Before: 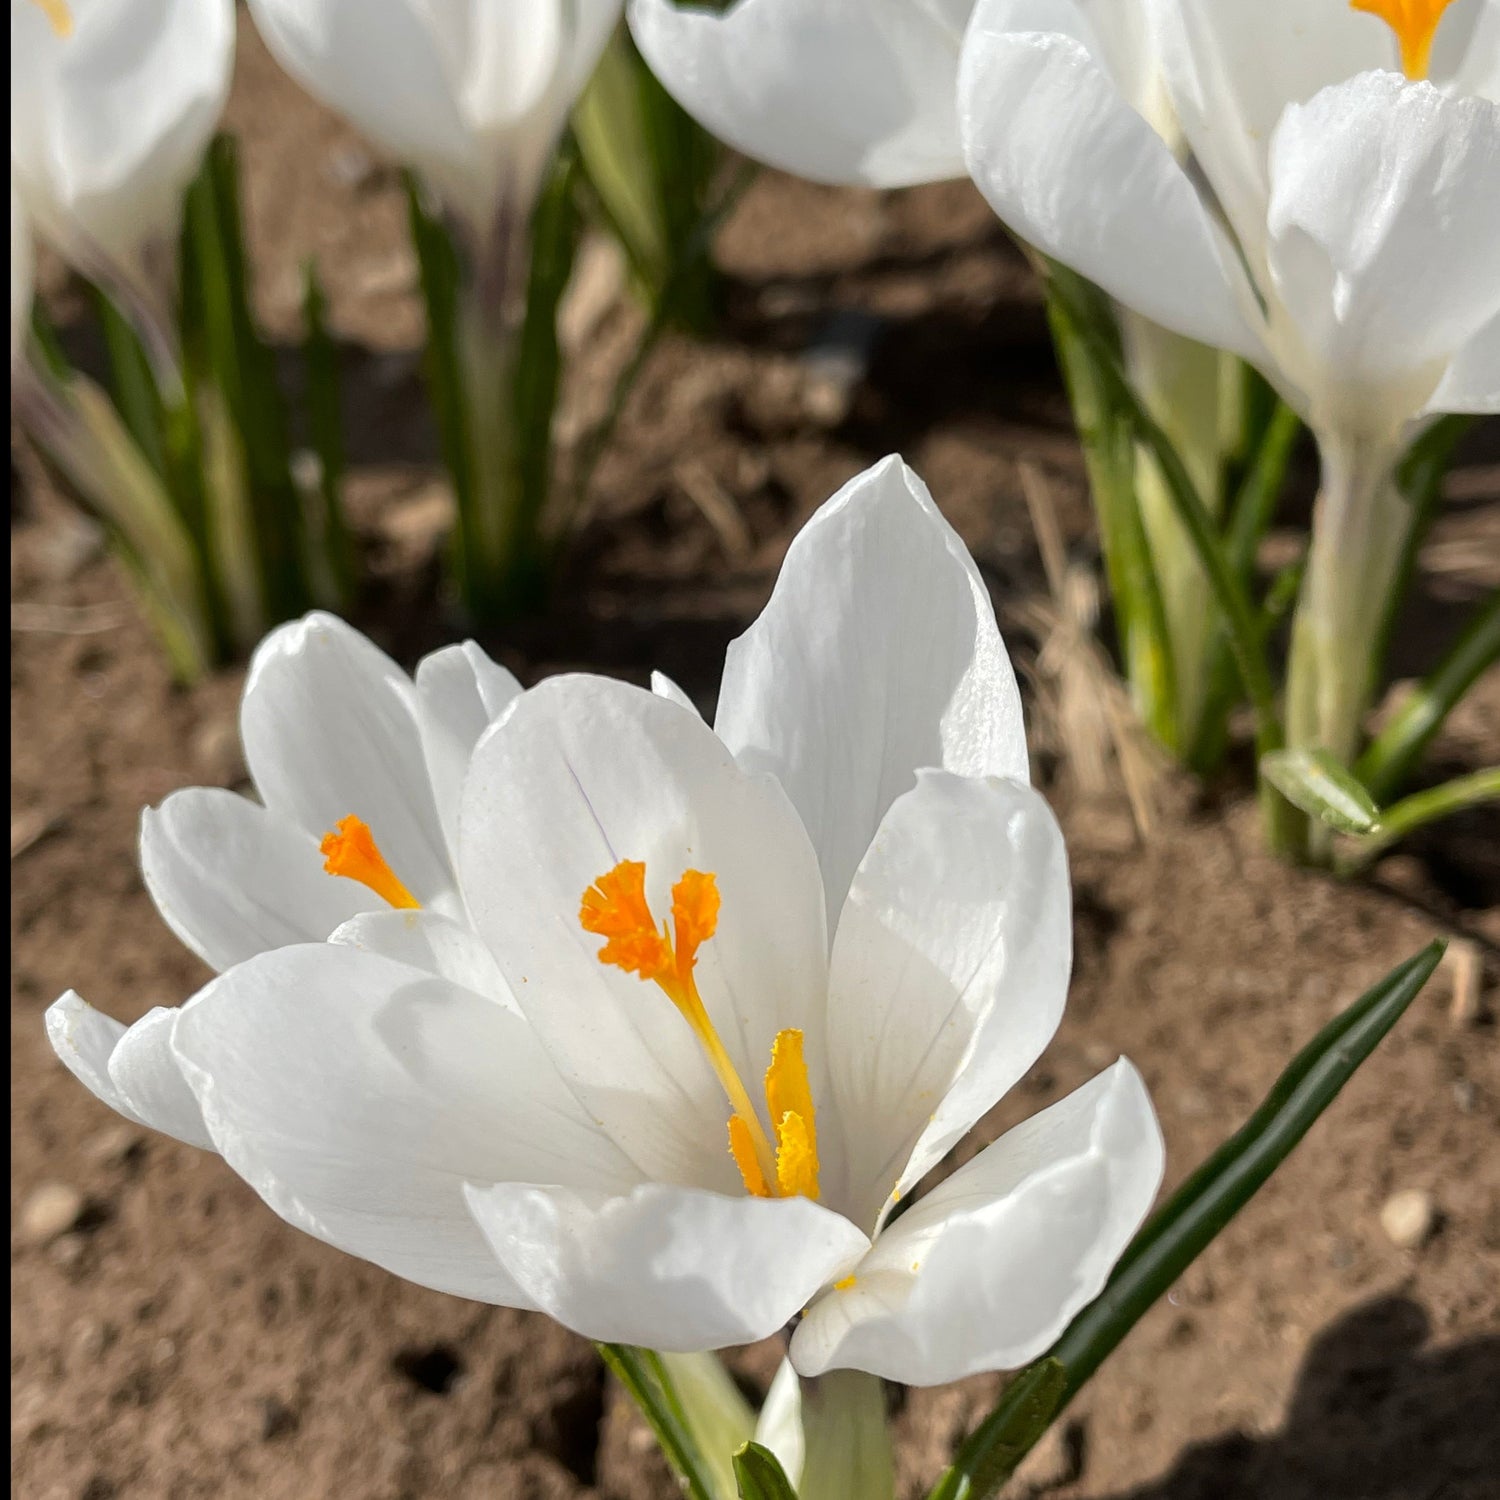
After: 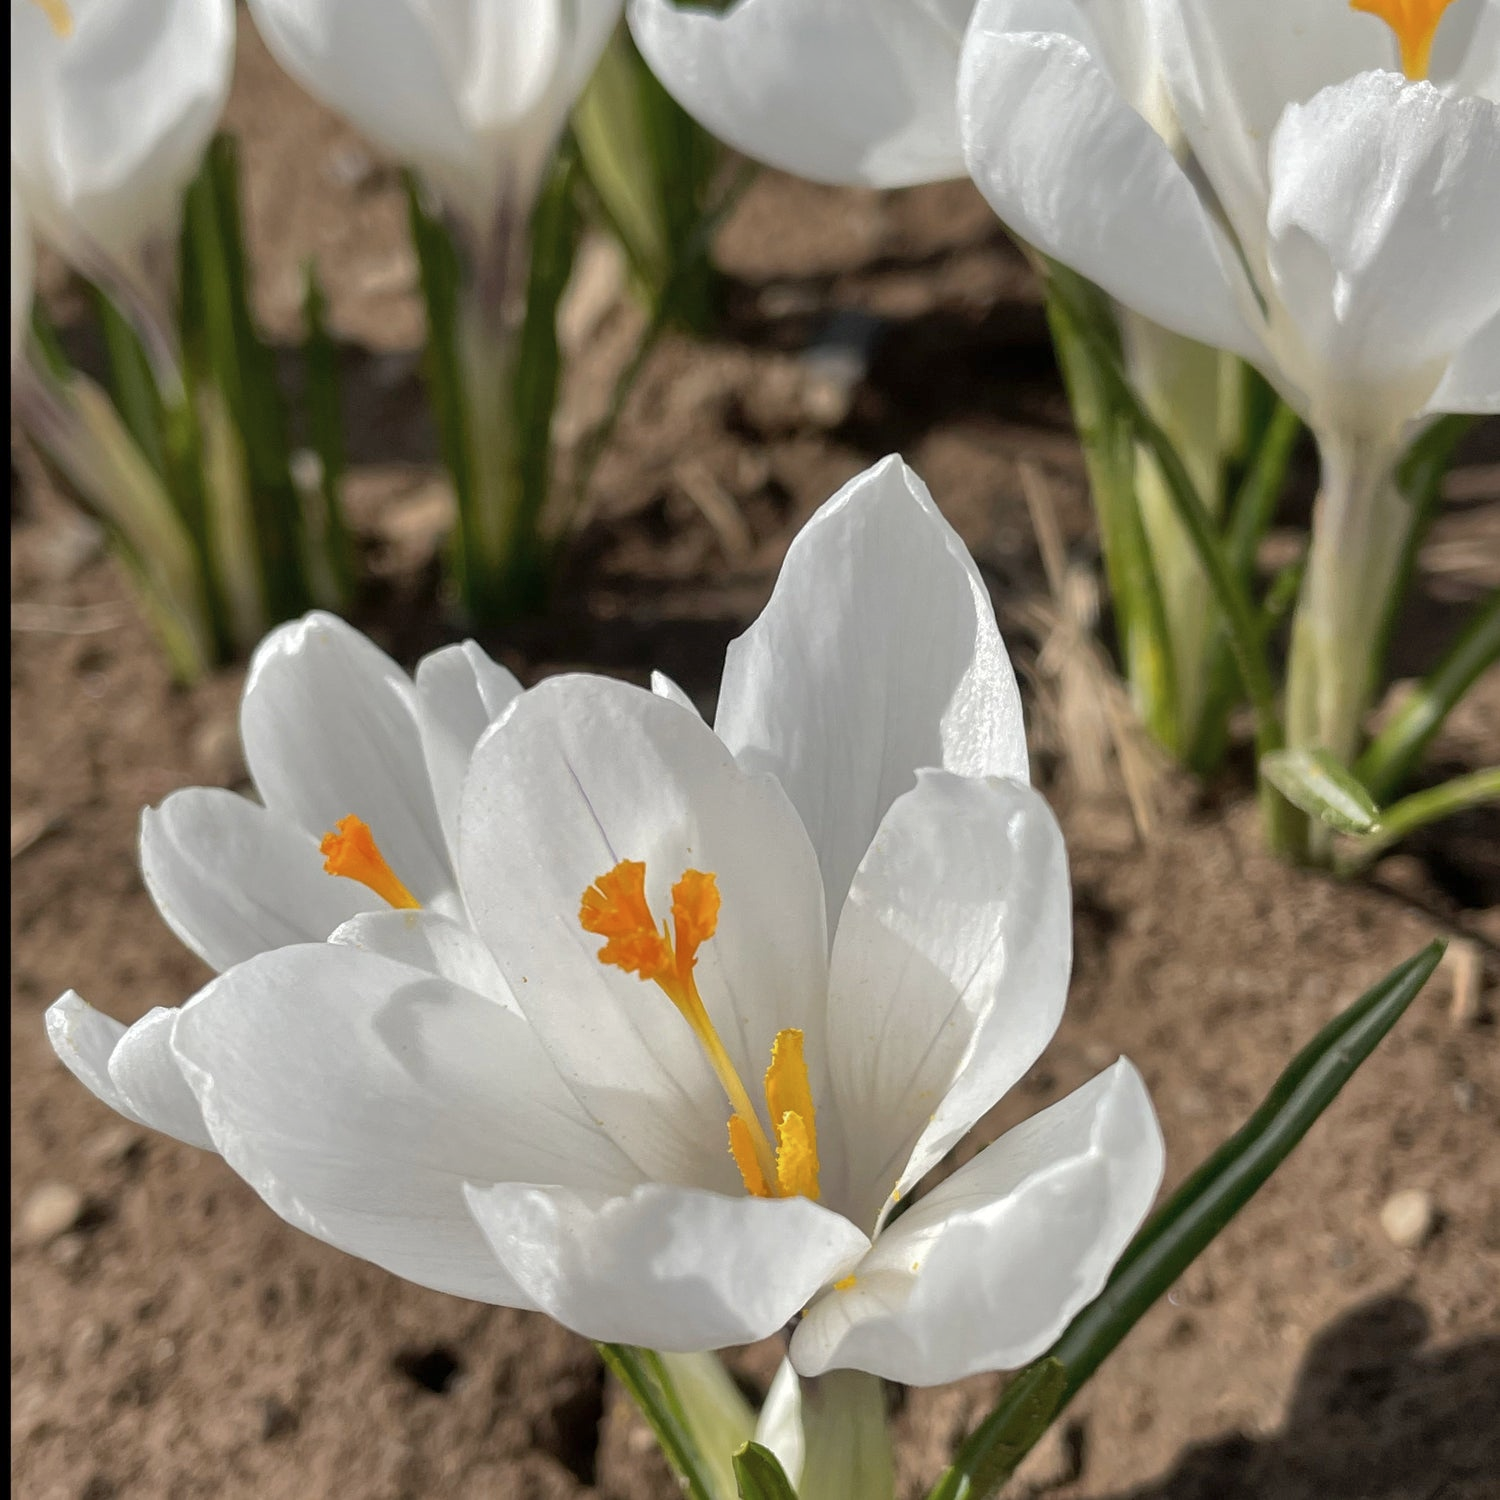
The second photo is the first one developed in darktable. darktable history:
color correction: highlights b* -0.025, saturation 0.87
shadows and highlights: shadows color adjustment 99.16%, highlights color adjustment 0.807%
